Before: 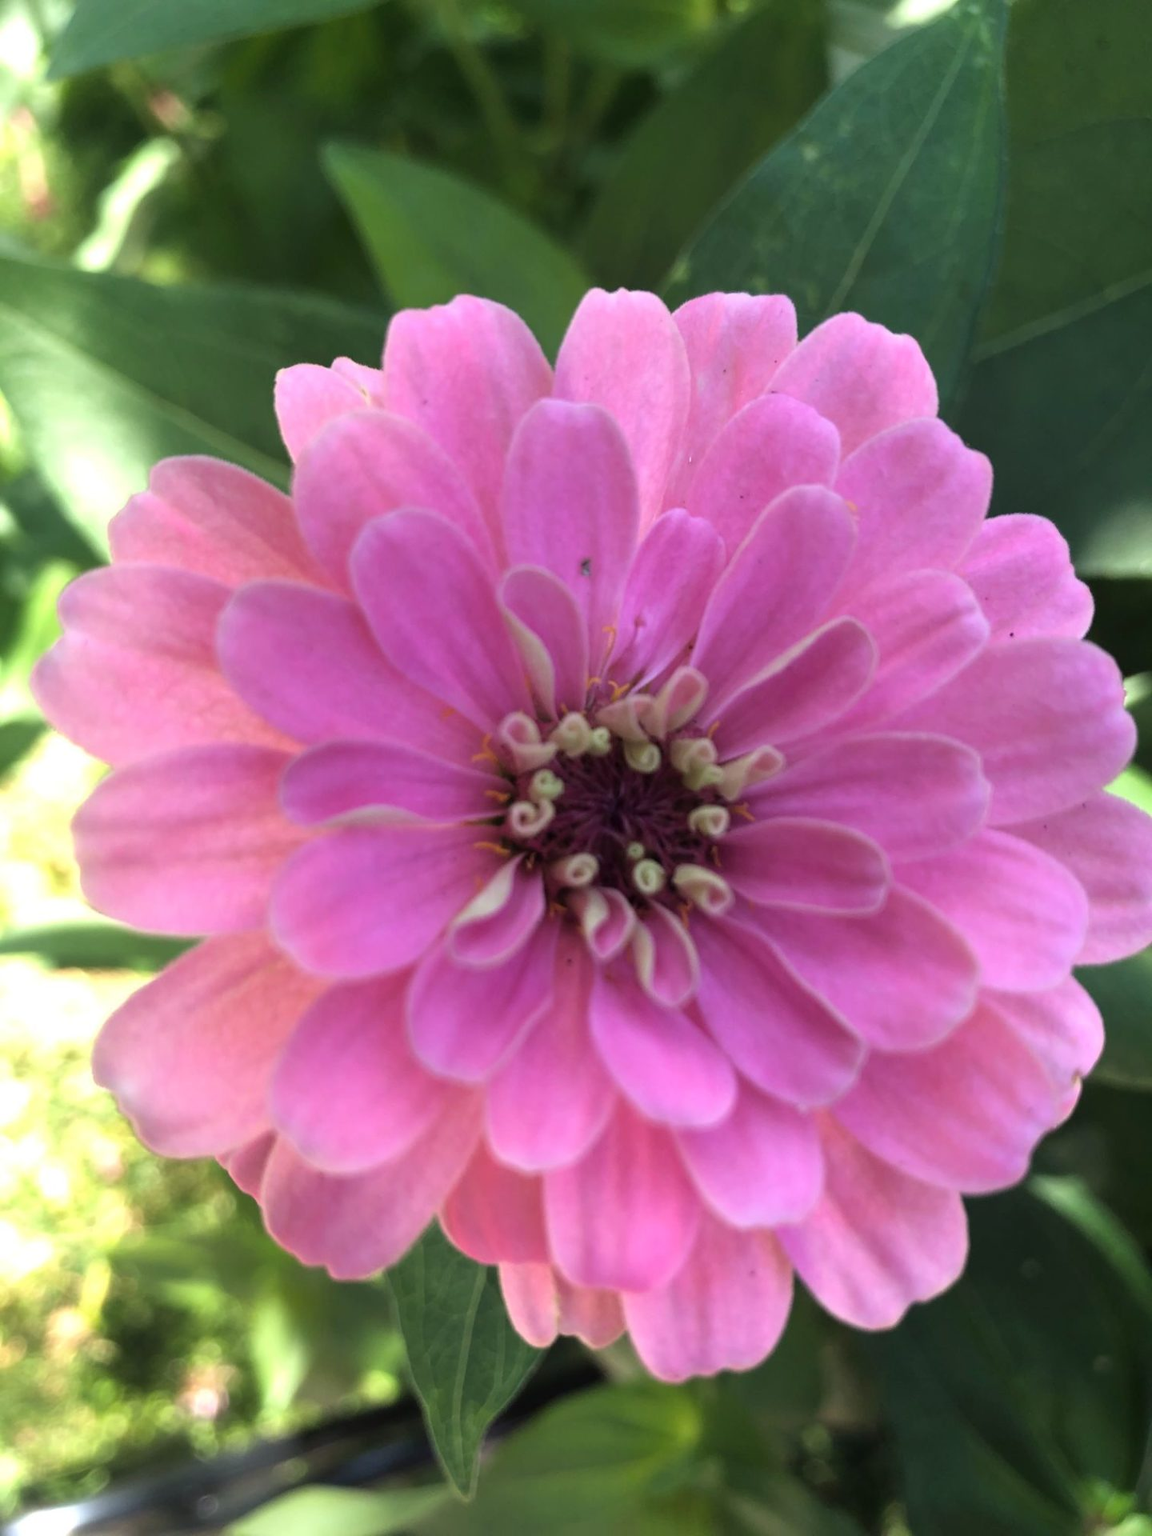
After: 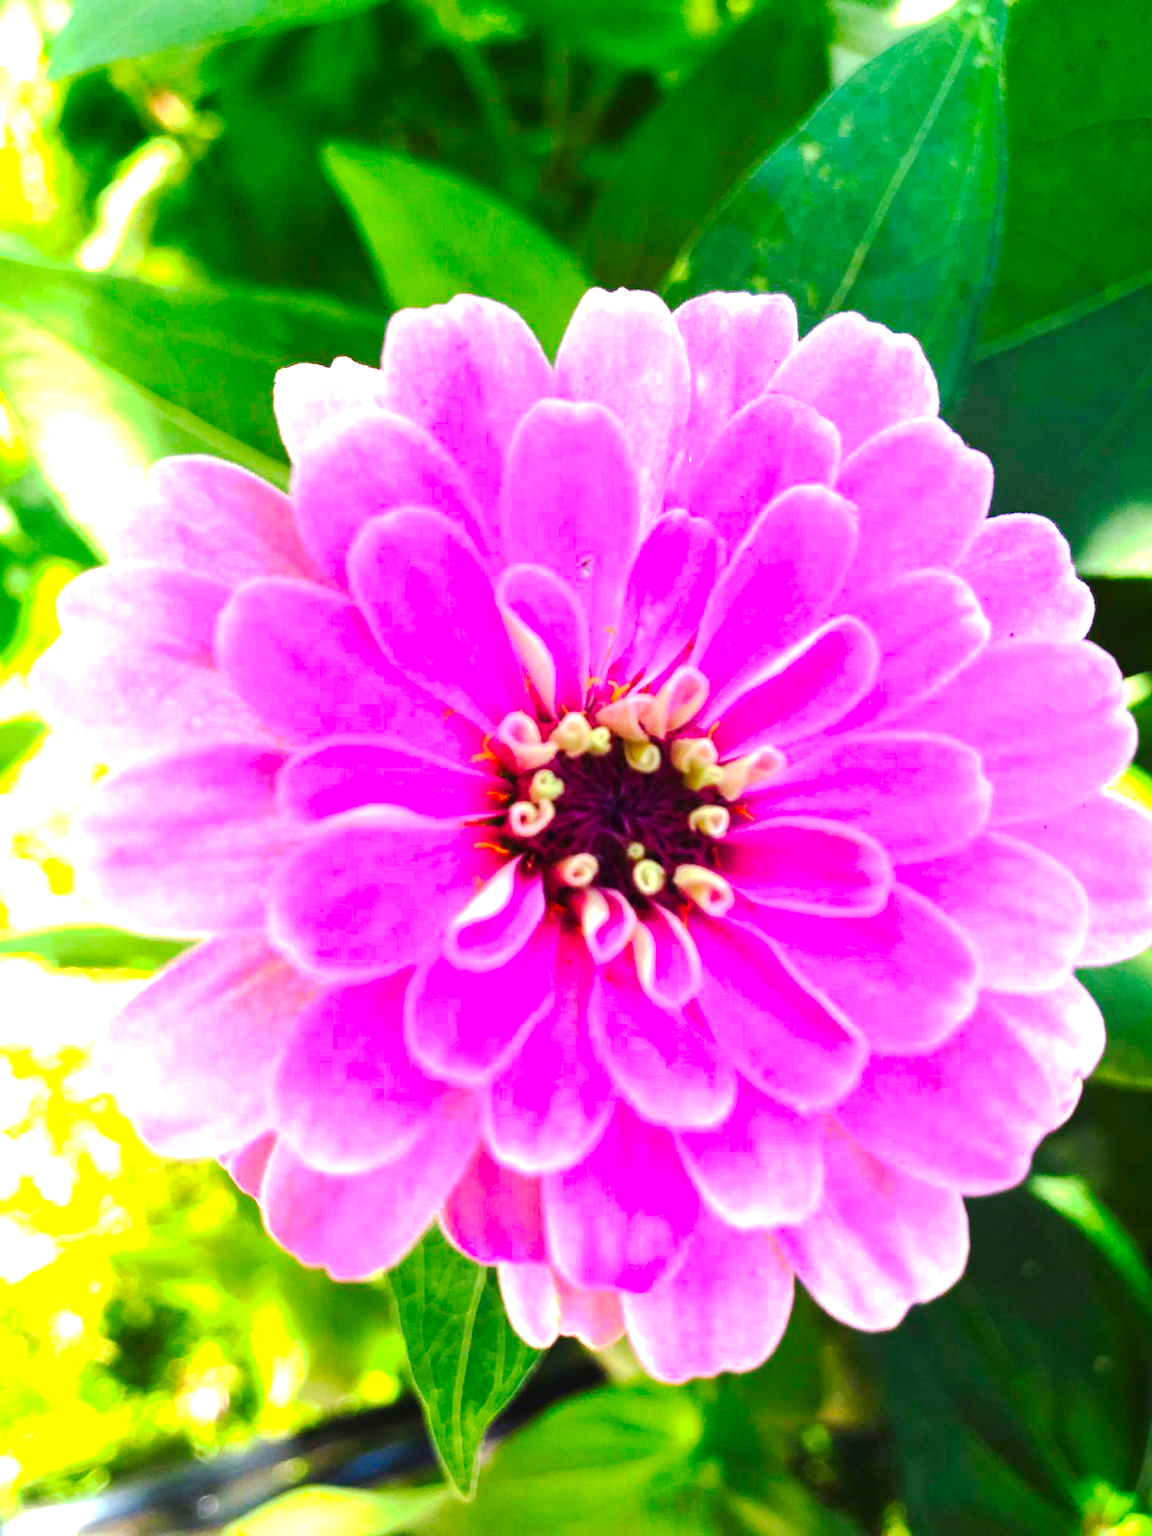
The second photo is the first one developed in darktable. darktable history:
exposure: black level correction 0.001, exposure 1.719 EV, compensate exposure bias true, compensate highlight preservation false
tone curve: curves: ch0 [(0, 0) (0.003, 0.003) (0.011, 0.009) (0.025, 0.018) (0.044, 0.028) (0.069, 0.038) (0.1, 0.049) (0.136, 0.062) (0.177, 0.089) (0.224, 0.123) (0.277, 0.165) (0.335, 0.223) (0.399, 0.293) (0.468, 0.385) (0.543, 0.497) (0.623, 0.613) (0.709, 0.716) (0.801, 0.802) (0.898, 0.887) (1, 1)], preserve colors none
color contrast: green-magenta contrast 1.55, blue-yellow contrast 1.83
